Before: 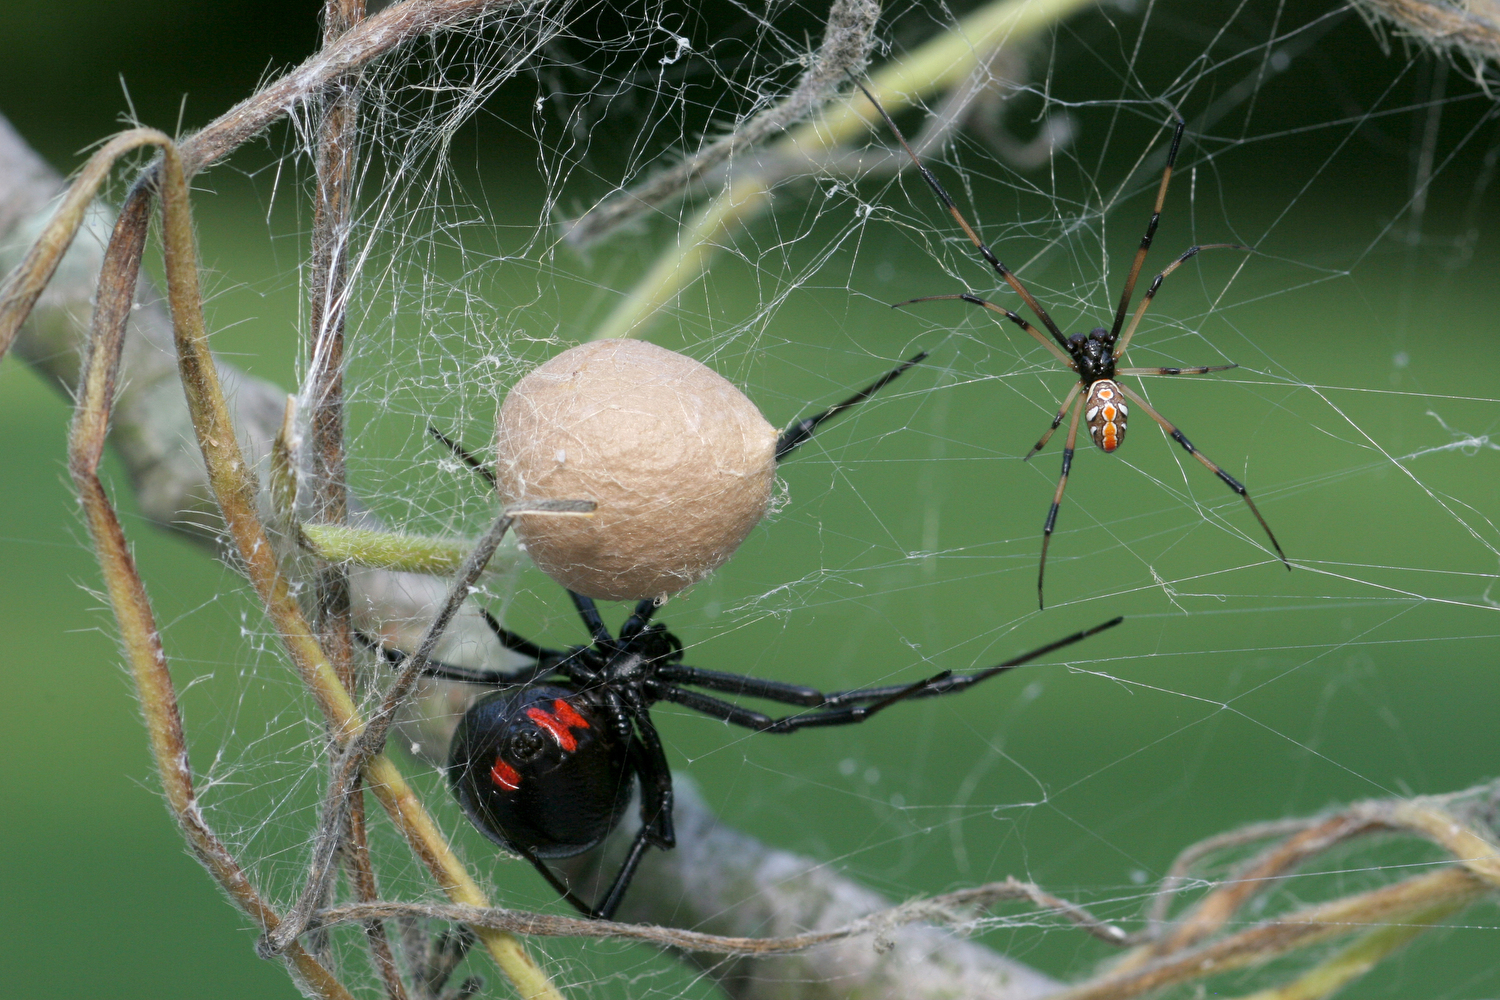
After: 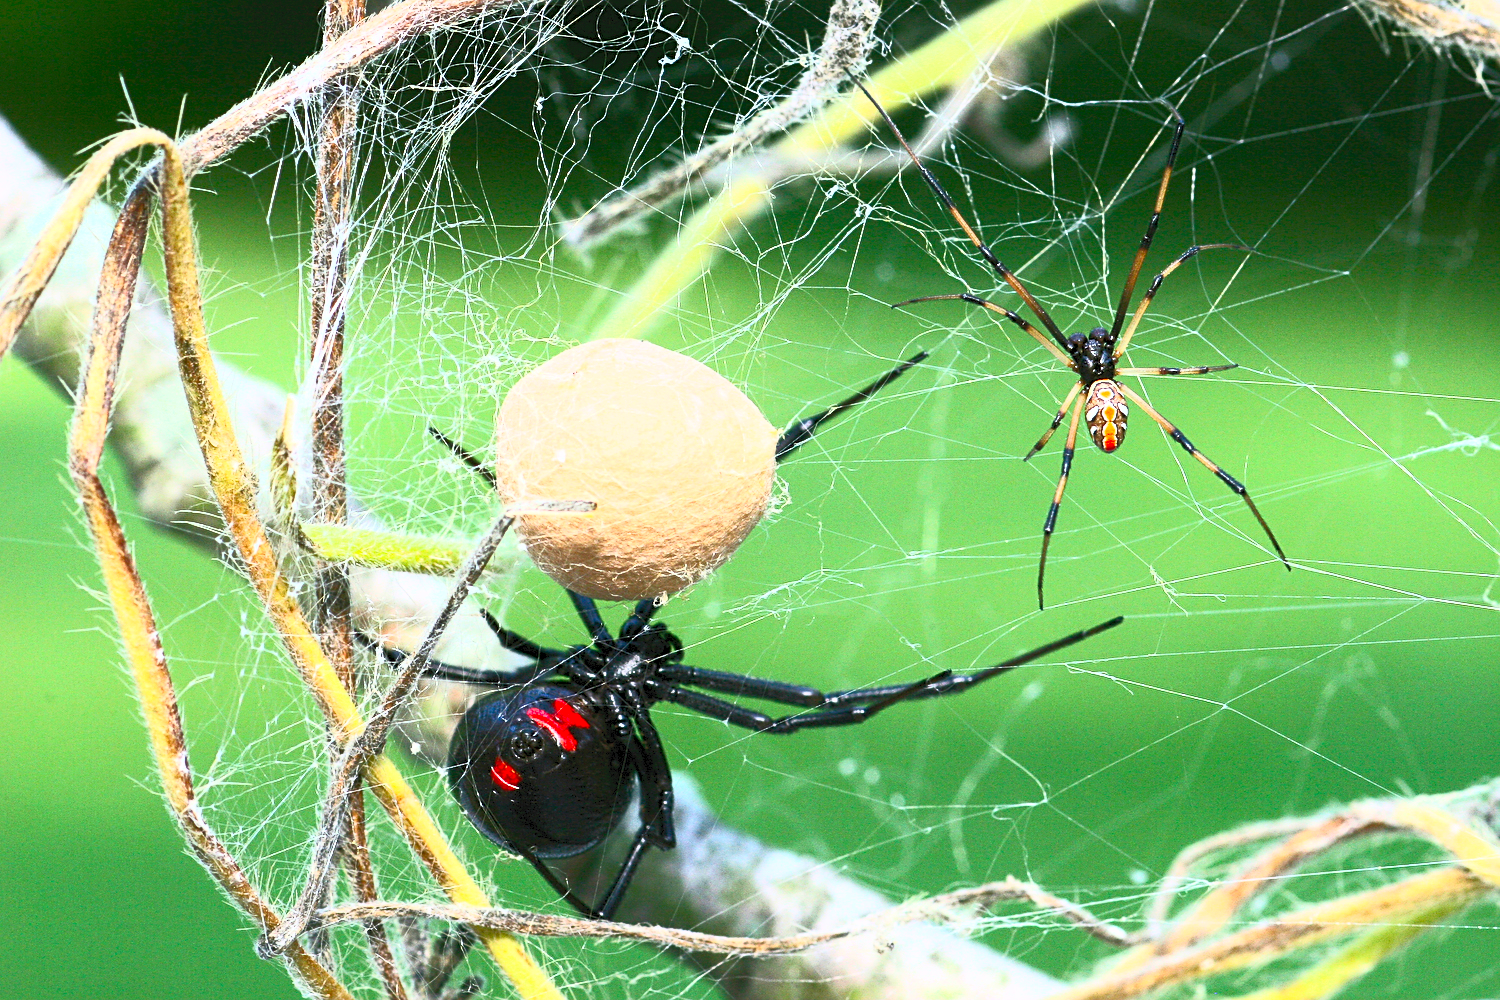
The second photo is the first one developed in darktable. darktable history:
contrast brightness saturation: contrast 0.988, brightness 0.981, saturation 0.996
sharpen: on, module defaults
